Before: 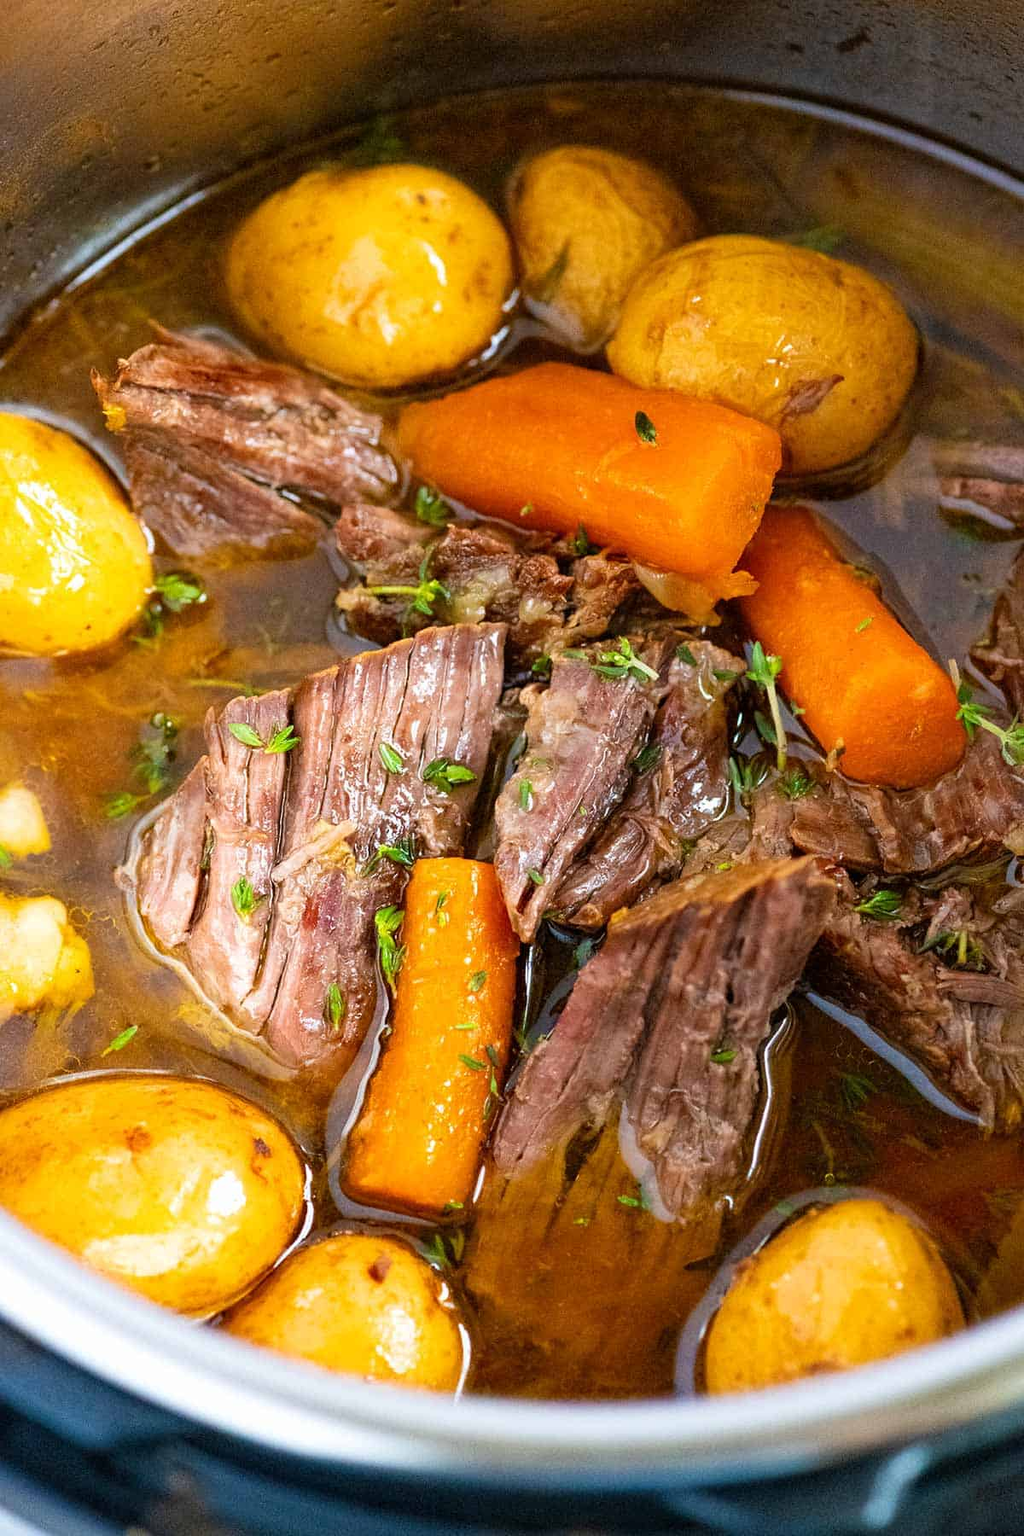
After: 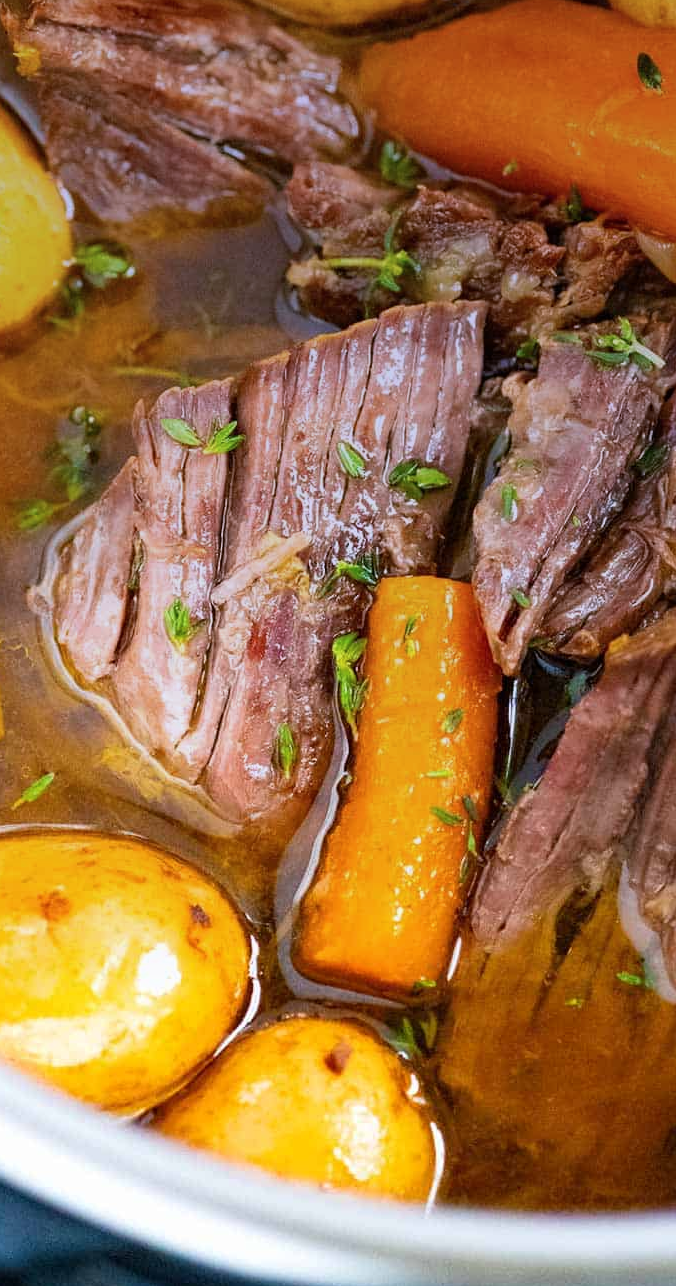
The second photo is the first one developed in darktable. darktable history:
graduated density: hue 238.83°, saturation 50%
crop: left 8.966%, top 23.852%, right 34.699%, bottom 4.703%
